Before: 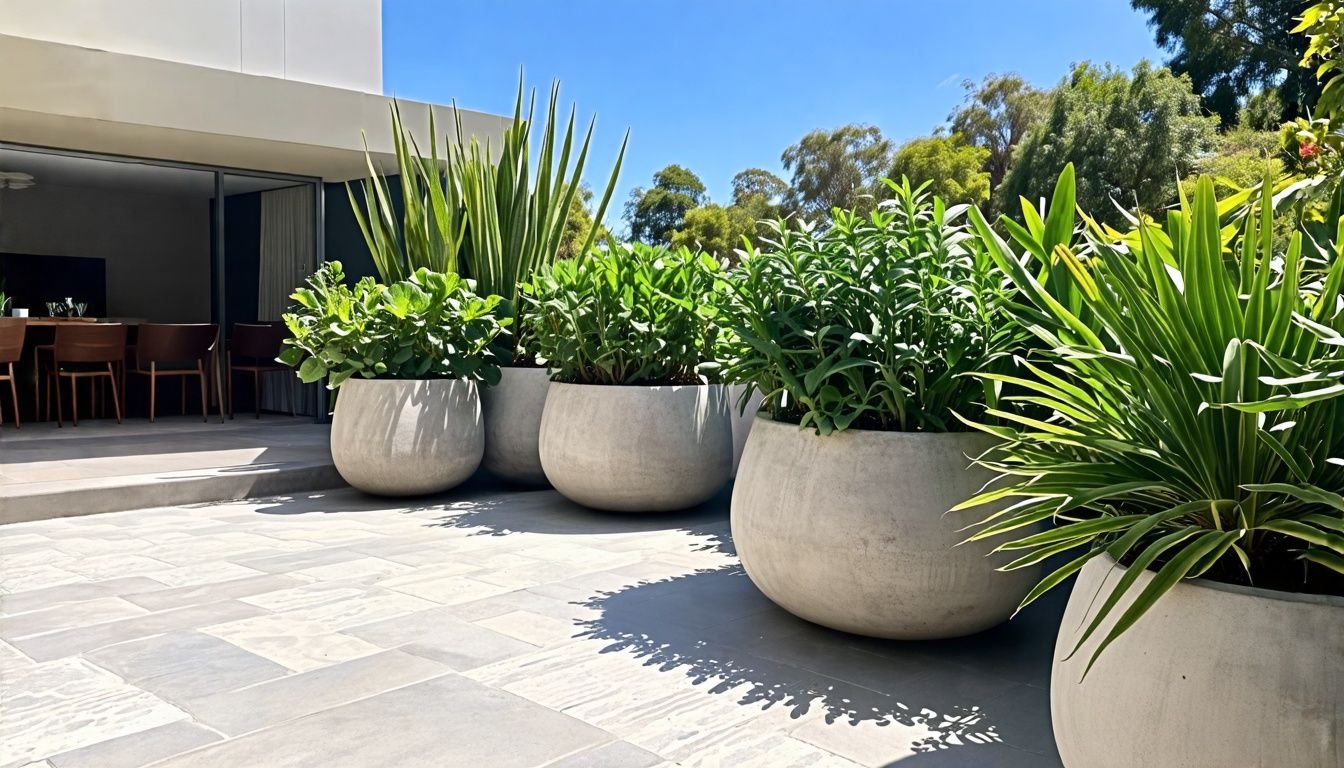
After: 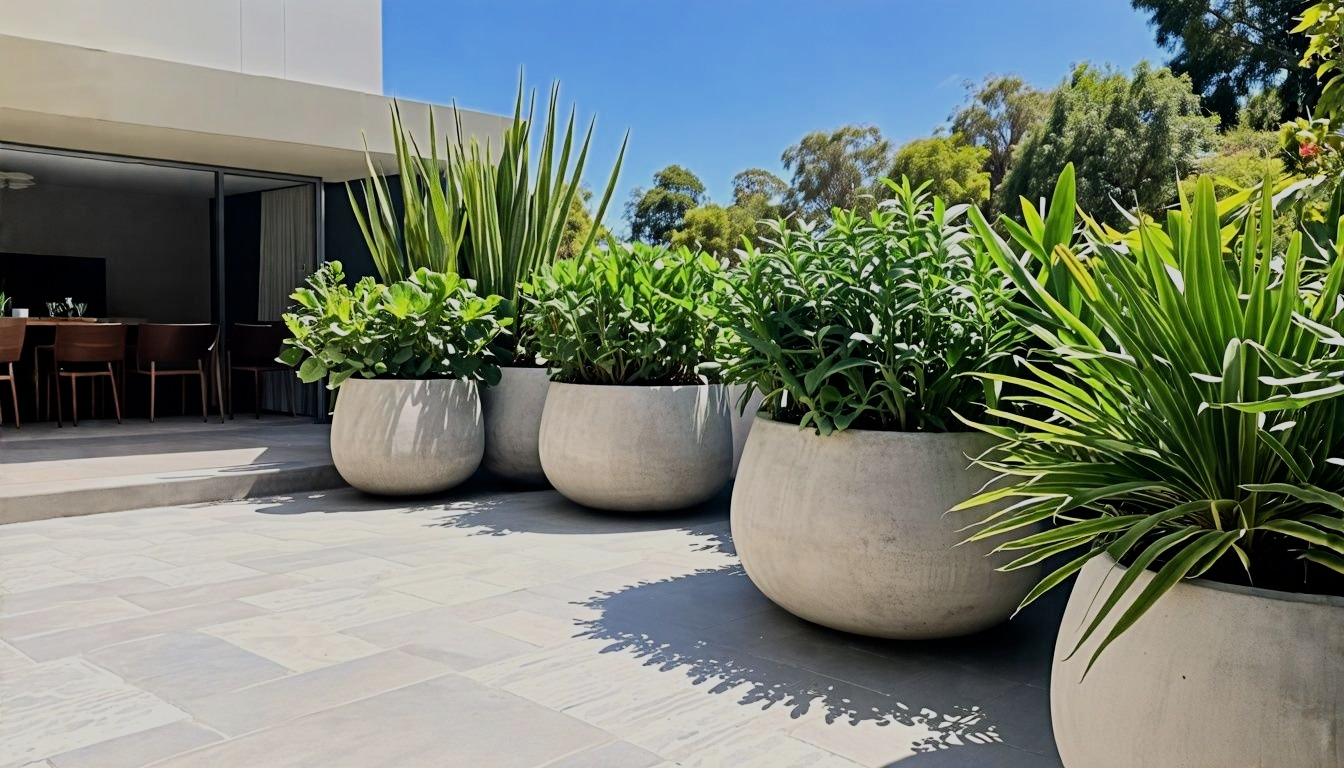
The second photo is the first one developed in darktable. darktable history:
filmic rgb: black relative exposure -16 EV, white relative exposure 6.09 EV, hardness 5.24, color science v6 (2022)
